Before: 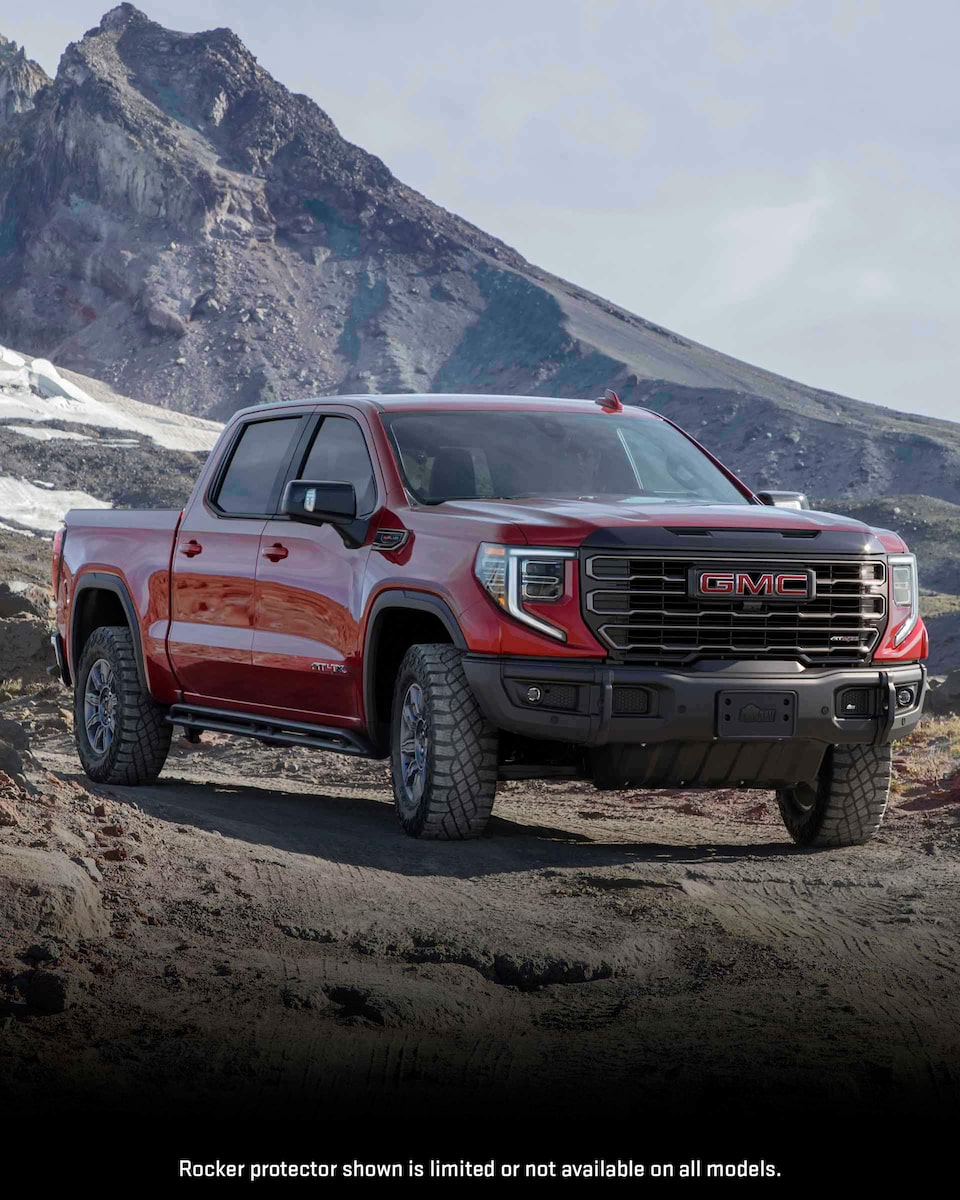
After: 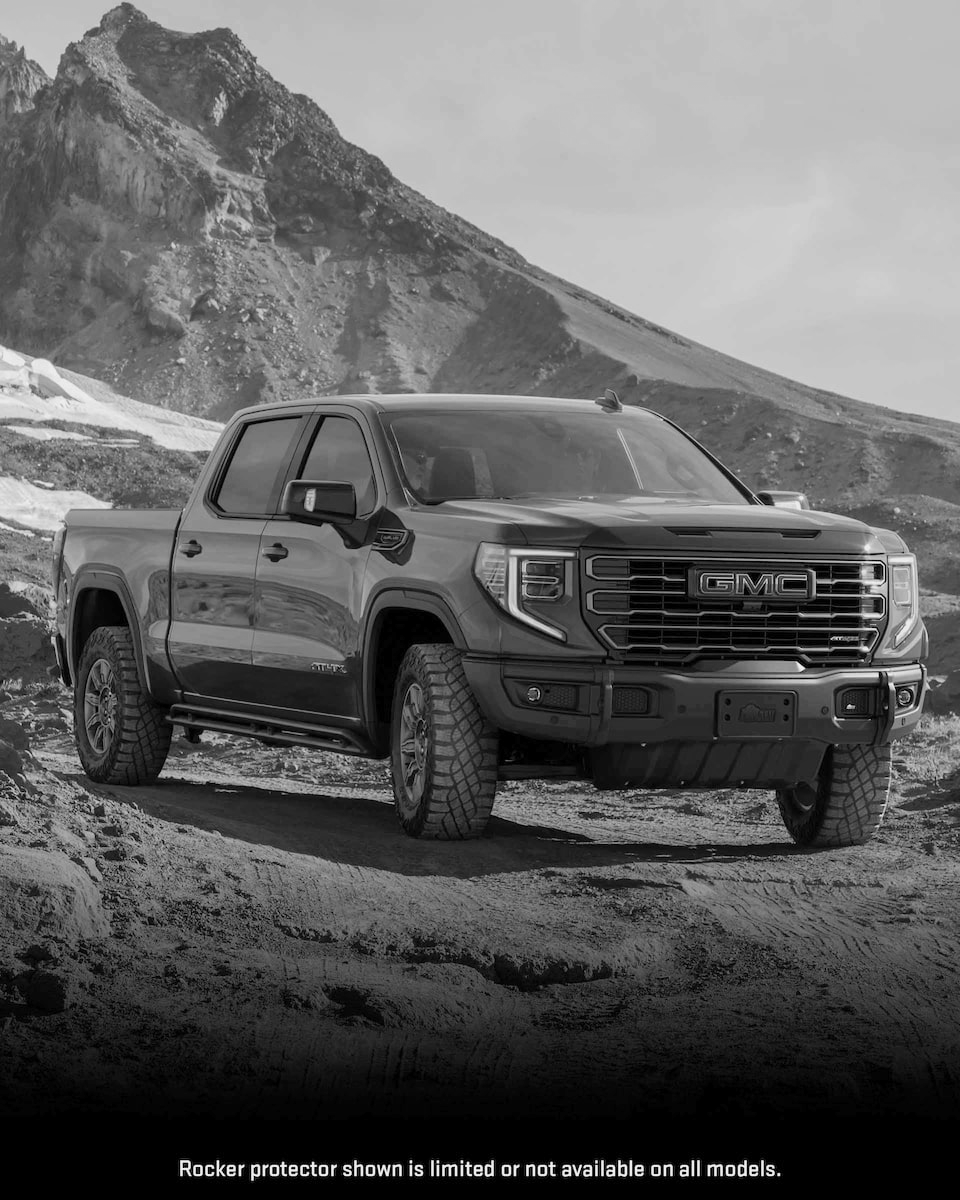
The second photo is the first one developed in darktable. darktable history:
contrast brightness saturation: contrast 0.07, brightness 0.08, saturation 0.18
monochrome: a -71.75, b 75.82
color correction: highlights a* -14.62, highlights b* -16.22, shadows a* 10.12, shadows b* 29.4
